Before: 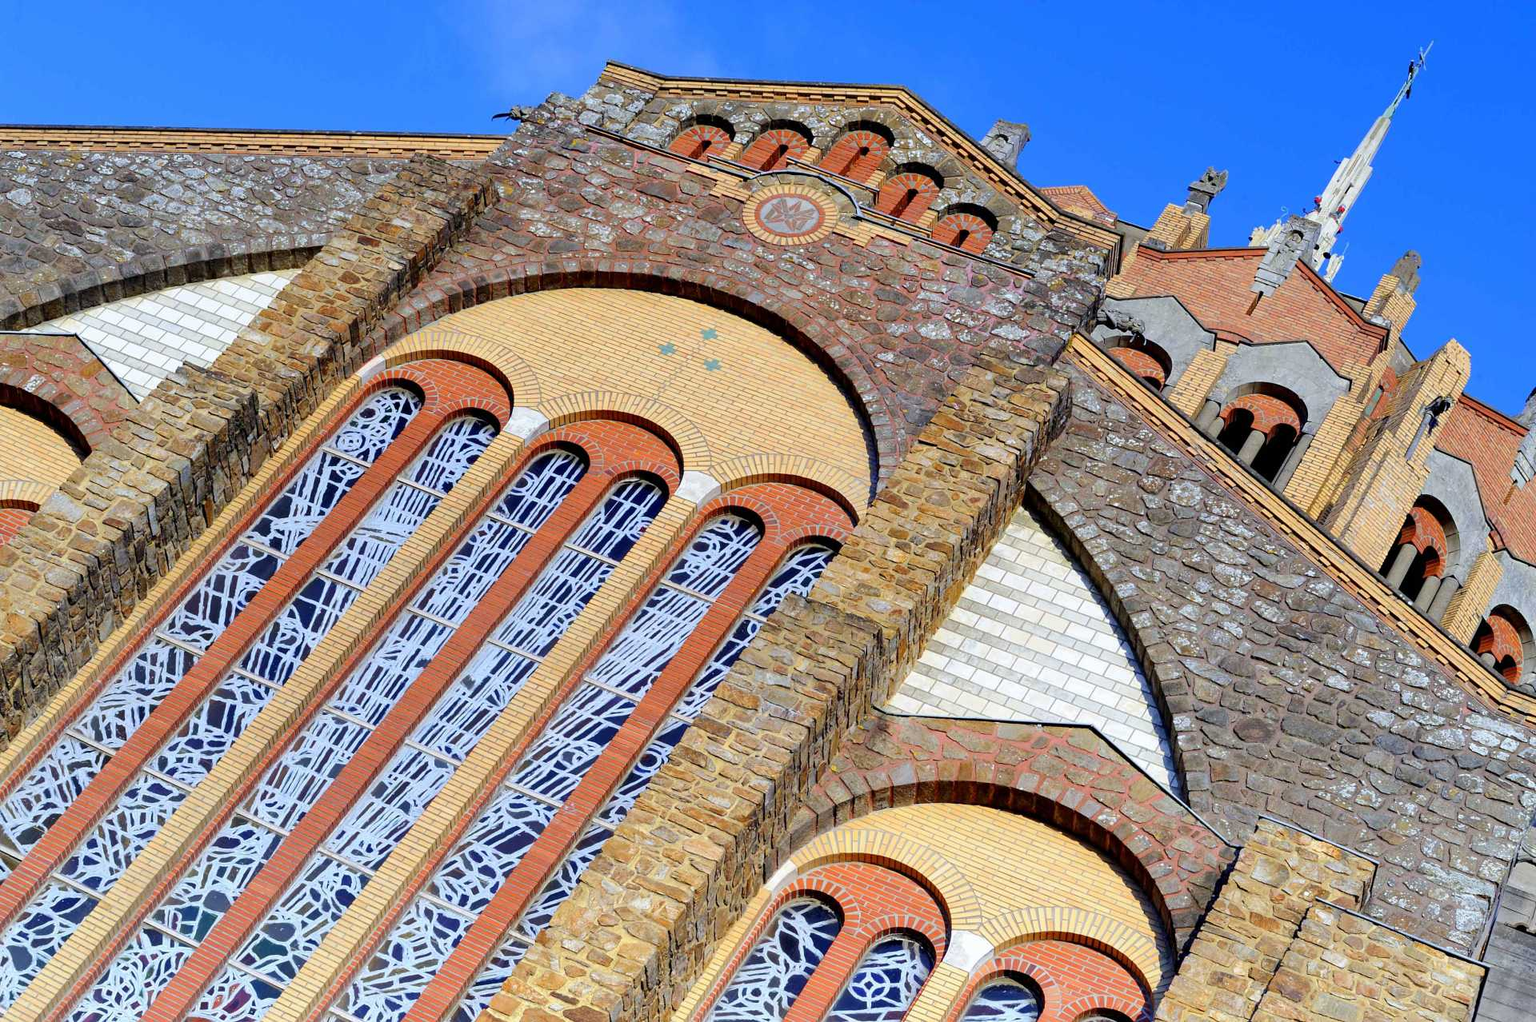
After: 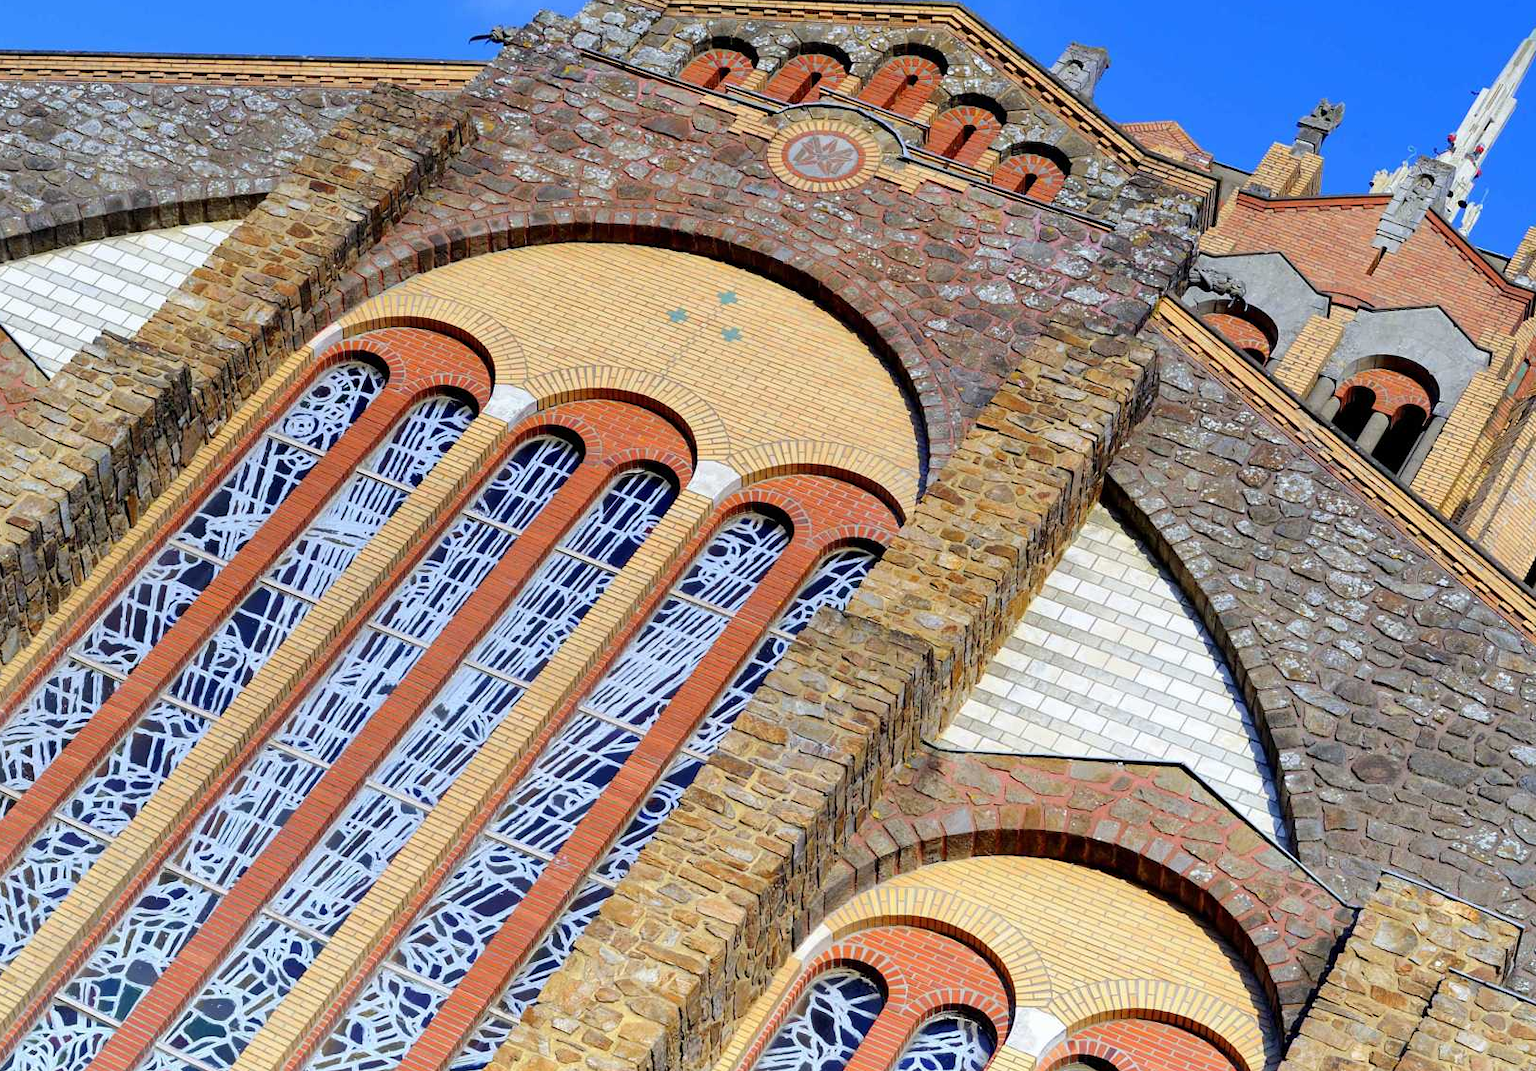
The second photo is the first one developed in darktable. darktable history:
crop: left 6.393%, top 8.257%, right 9.544%, bottom 3.626%
